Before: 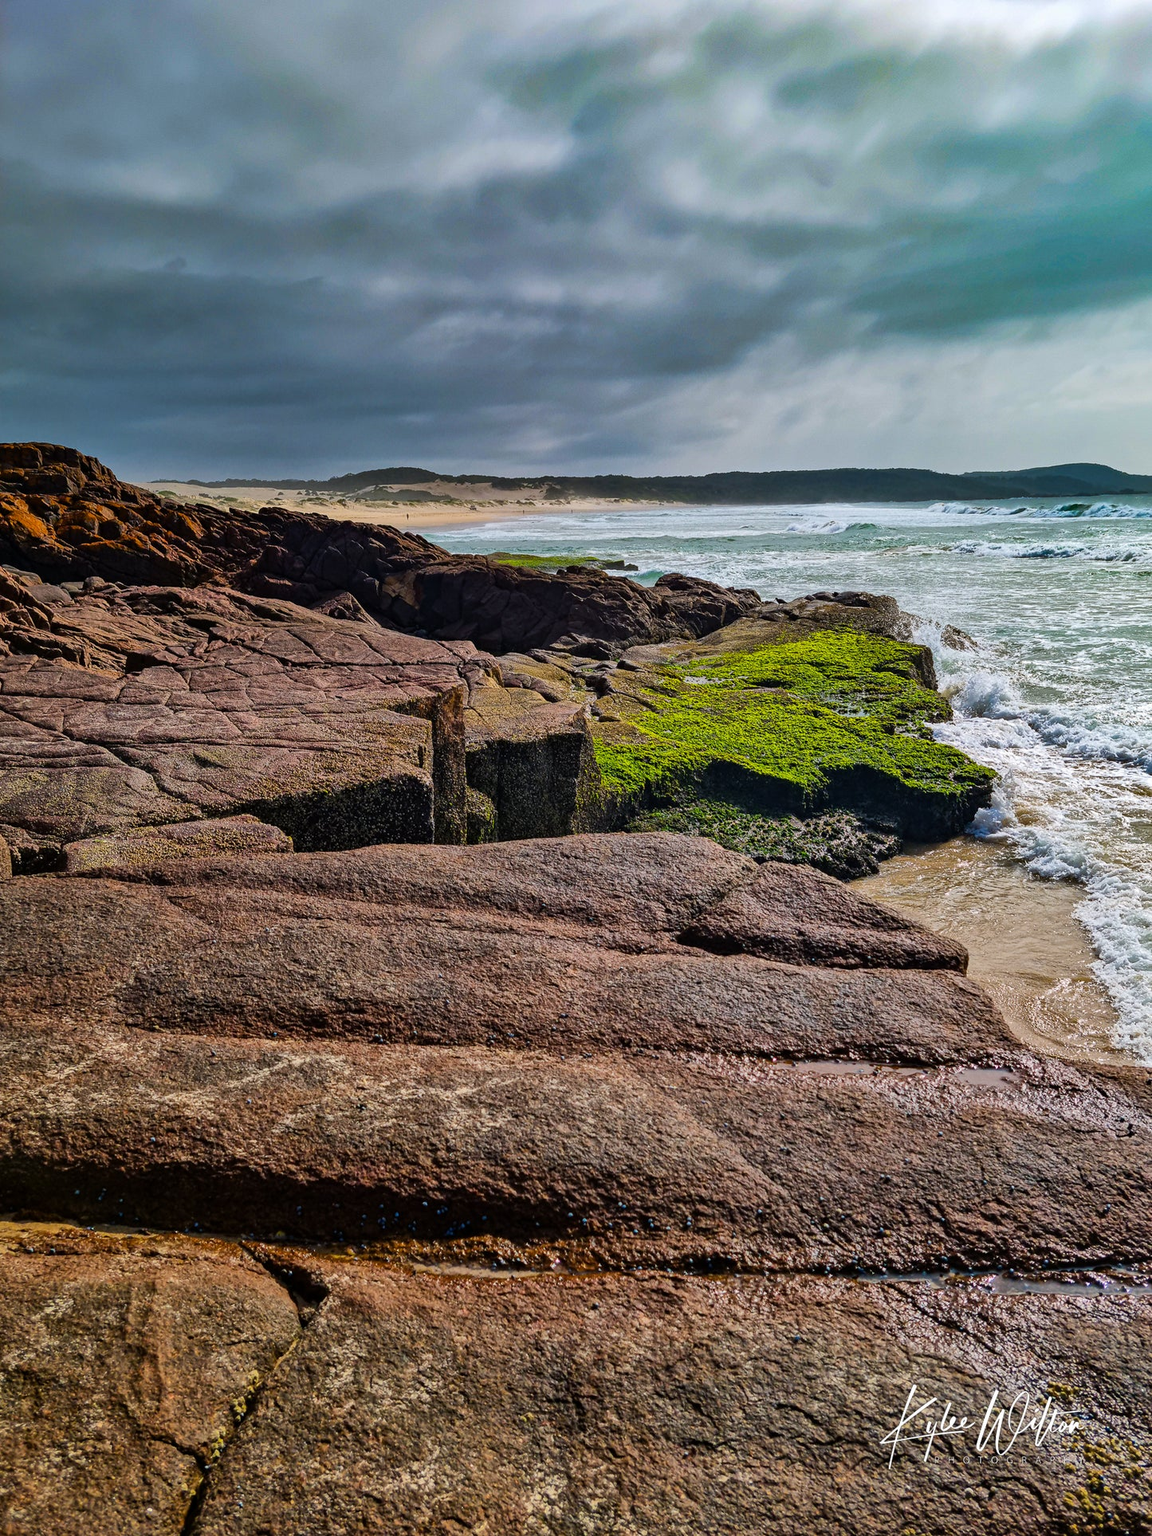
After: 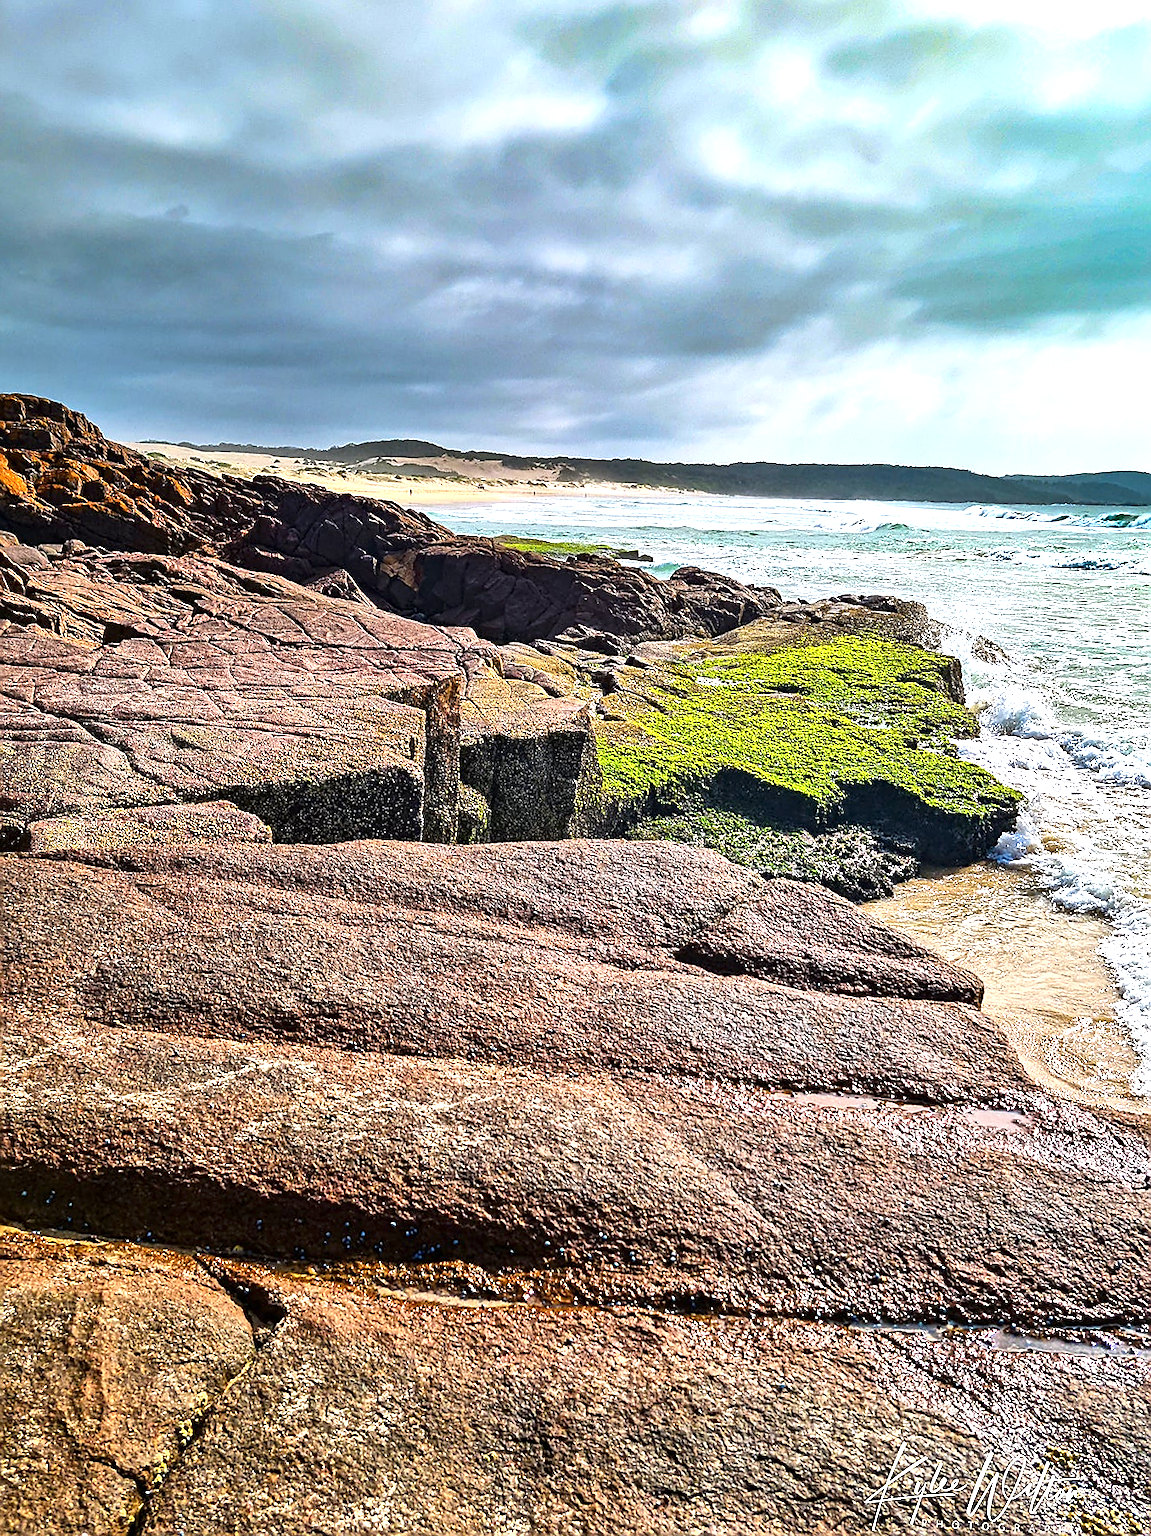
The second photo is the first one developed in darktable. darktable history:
crop and rotate: angle -2.82°
exposure: exposure 1.263 EV, compensate highlight preservation false
contrast brightness saturation: contrast 0.071
sharpen: radius 1.358, amount 1.236, threshold 0.649
